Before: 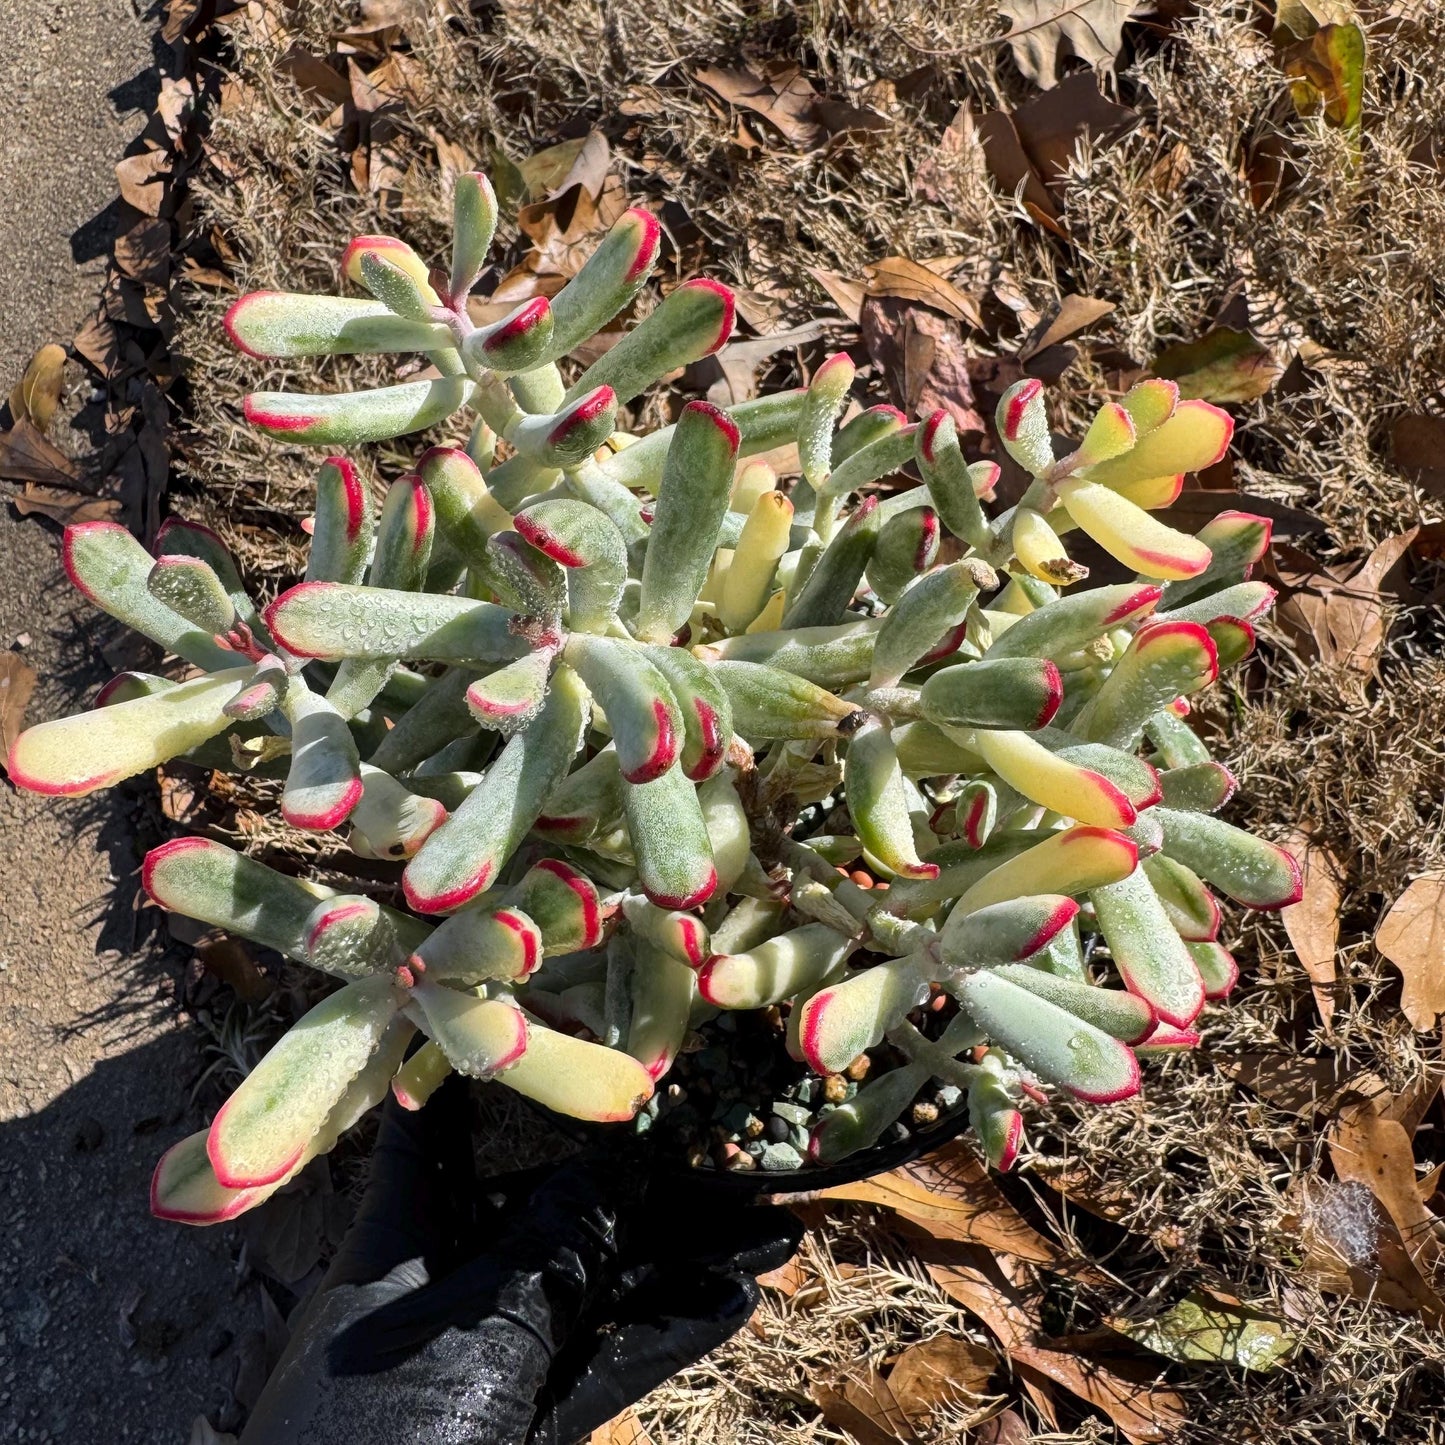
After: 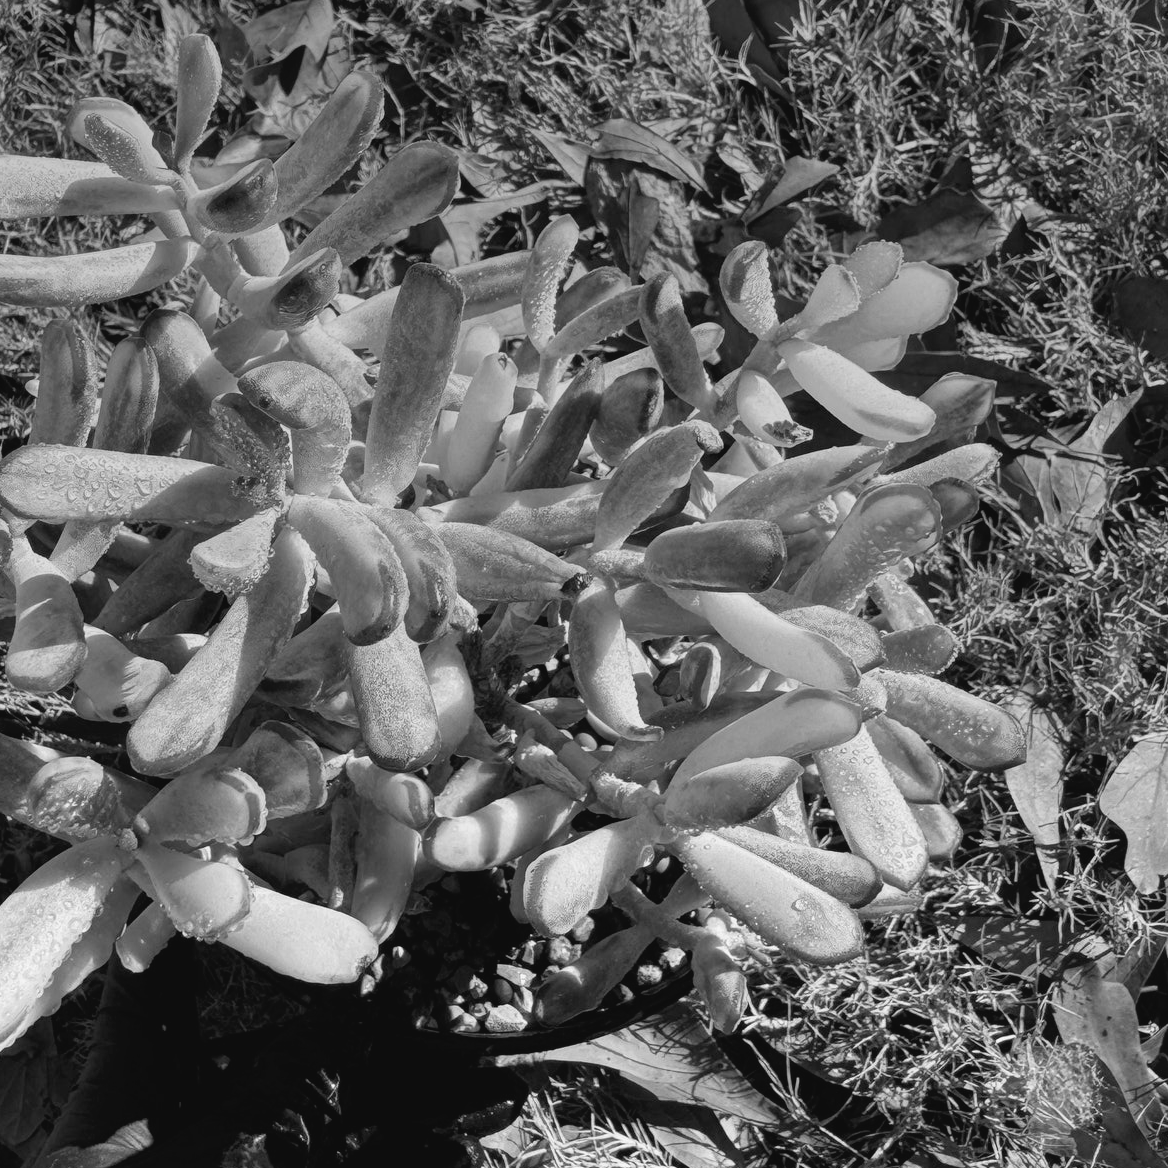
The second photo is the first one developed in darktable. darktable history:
monochrome: on, module defaults
crop: left 19.159%, top 9.58%, bottom 9.58%
color balance: lift [1, 1.011, 0.999, 0.989], gamma [1.109, 1.045, 1.039, 0.955], gain [0.917, 0.936, 0.952, 1.064], contrast 2.32%, contrast fulcrum 19%, output saturation 101%
graduated density: hue 238.83°, saturation 50%
